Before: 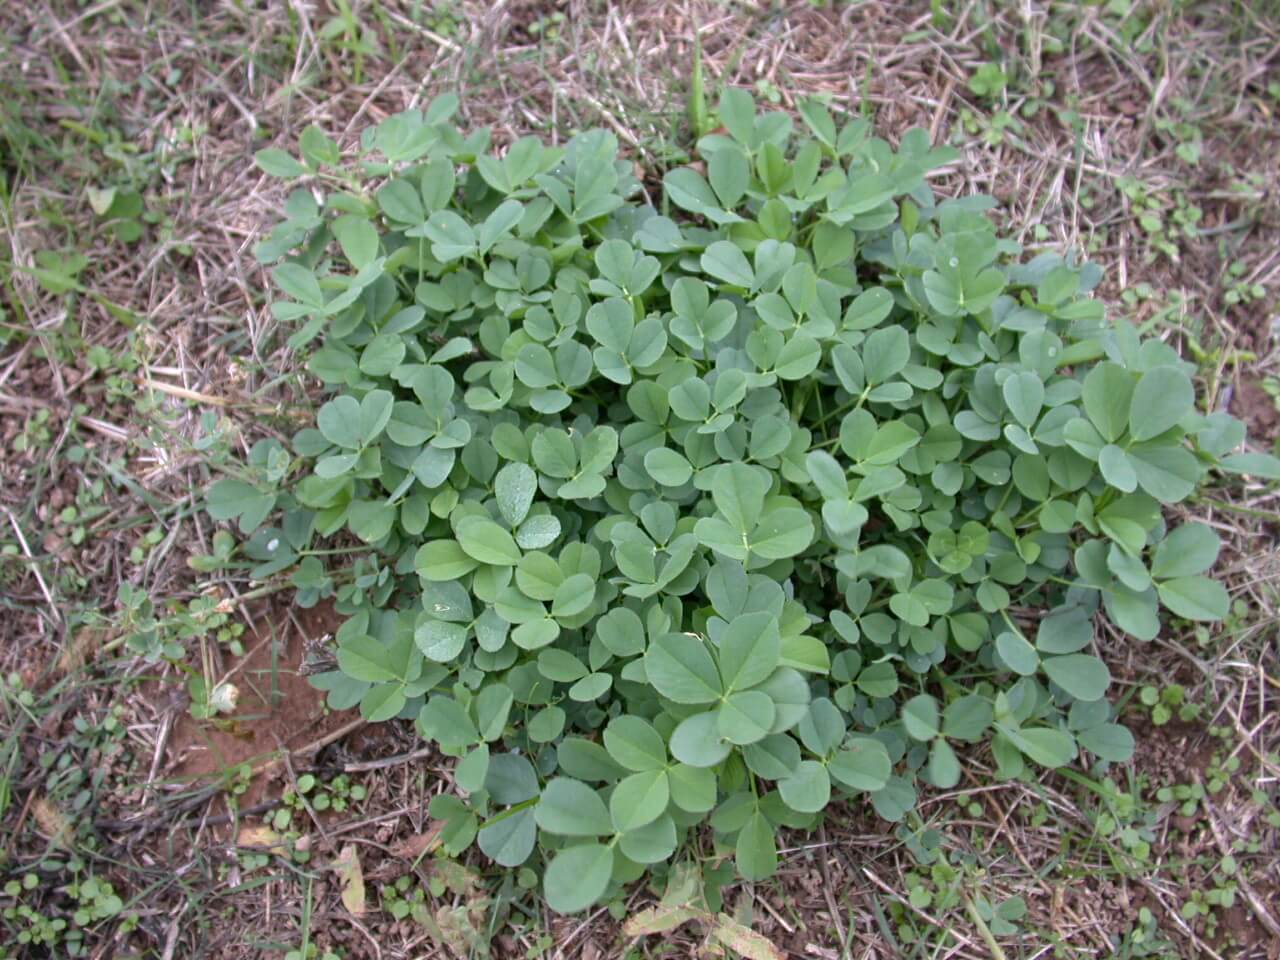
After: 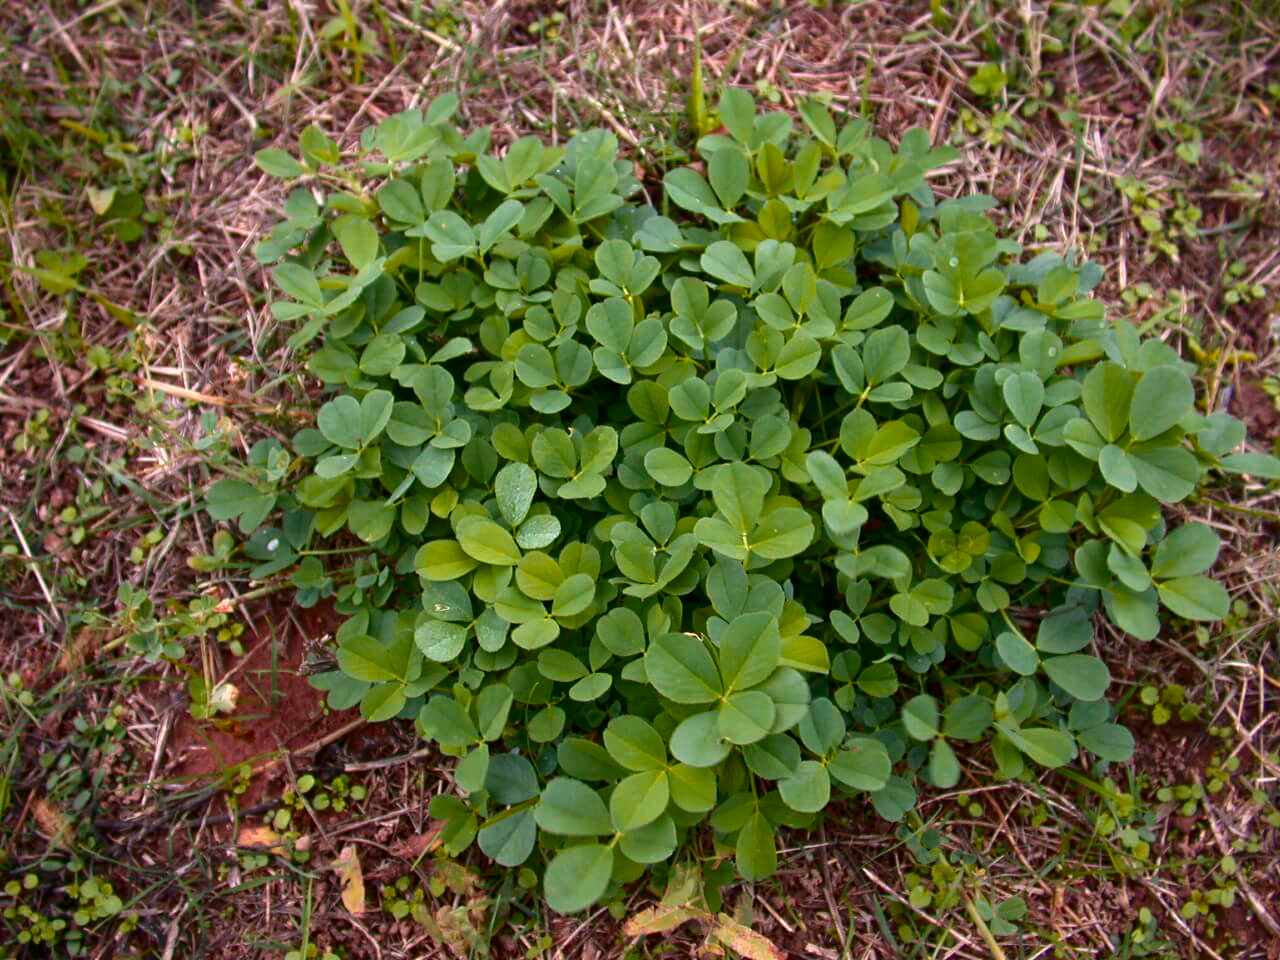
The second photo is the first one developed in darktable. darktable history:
contrast brightness saturation: contrast 0.13, brightness -0.24, saturation 0.14
white balance: red 1.045, blue 0.932
color zones: curves: ch1 [(0.24, 0.629) (0.75, 0.5)]; ch2 [(0.255, 0.454) (0.745, 0.491)], mix 102.12%
